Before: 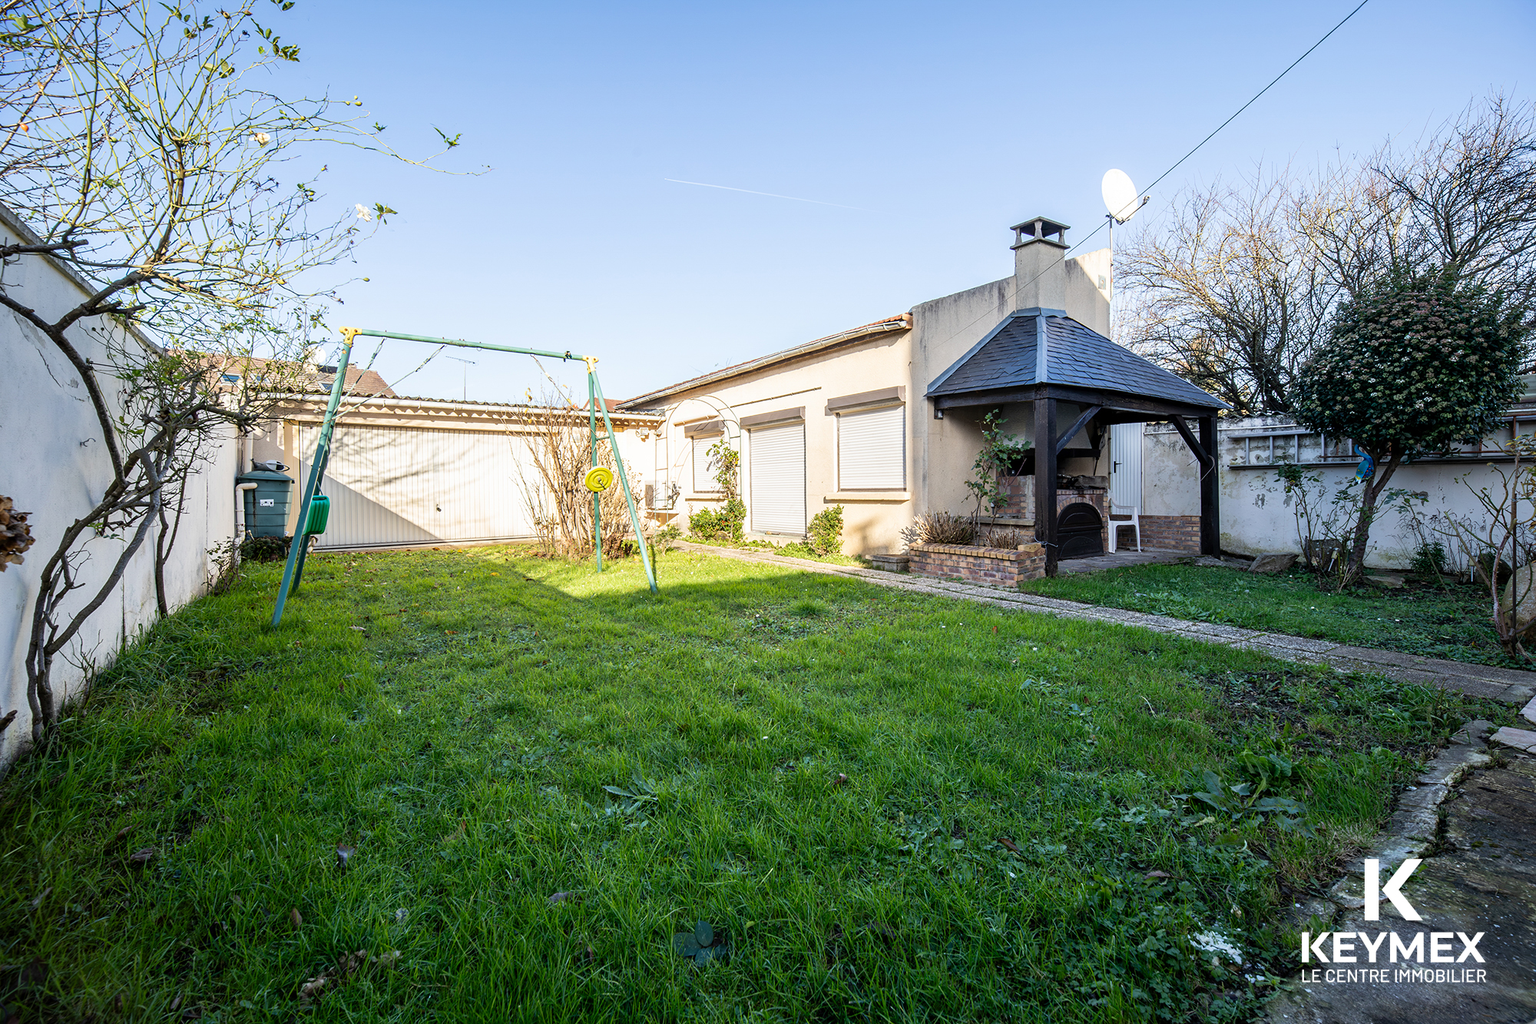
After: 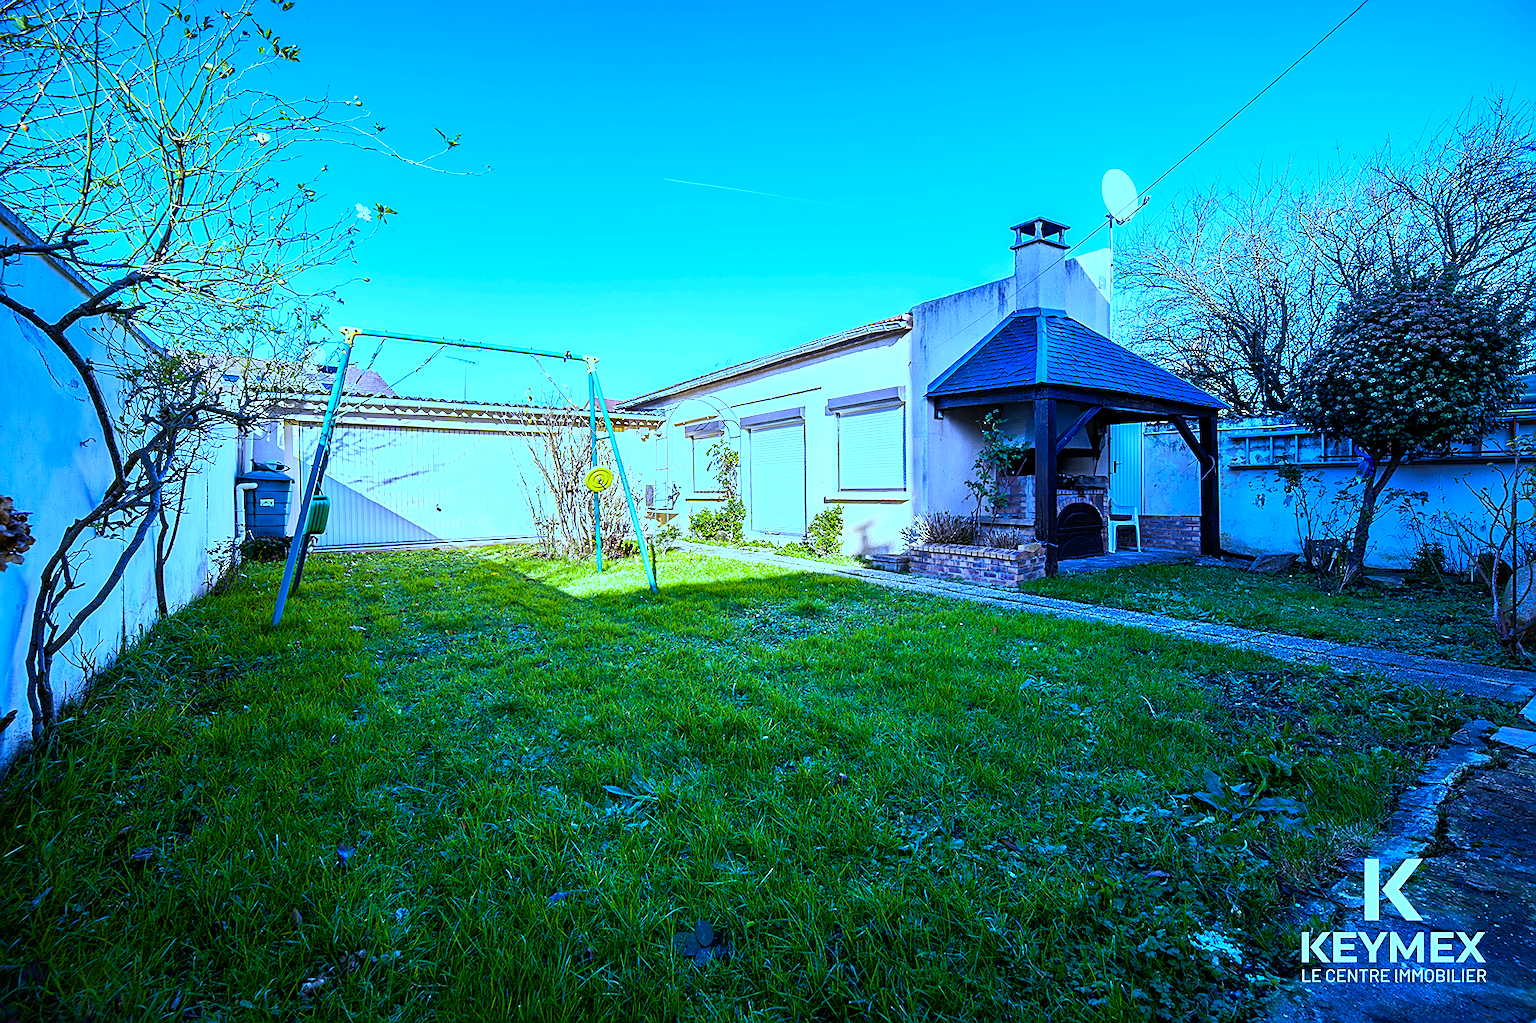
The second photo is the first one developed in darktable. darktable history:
sharpen: radius 1.967
white balance: red 0.766, blue 1.537
color balance rgb: linear chroma grading › global chroma 9%, perceptual saturation grading › global saturation 36%, perceptual saturation grading › shadows 35%, perceptual brilliance grading › global brilliance 15%, perceptual brilliance grading › shadows -35%, global vibrance 15%
